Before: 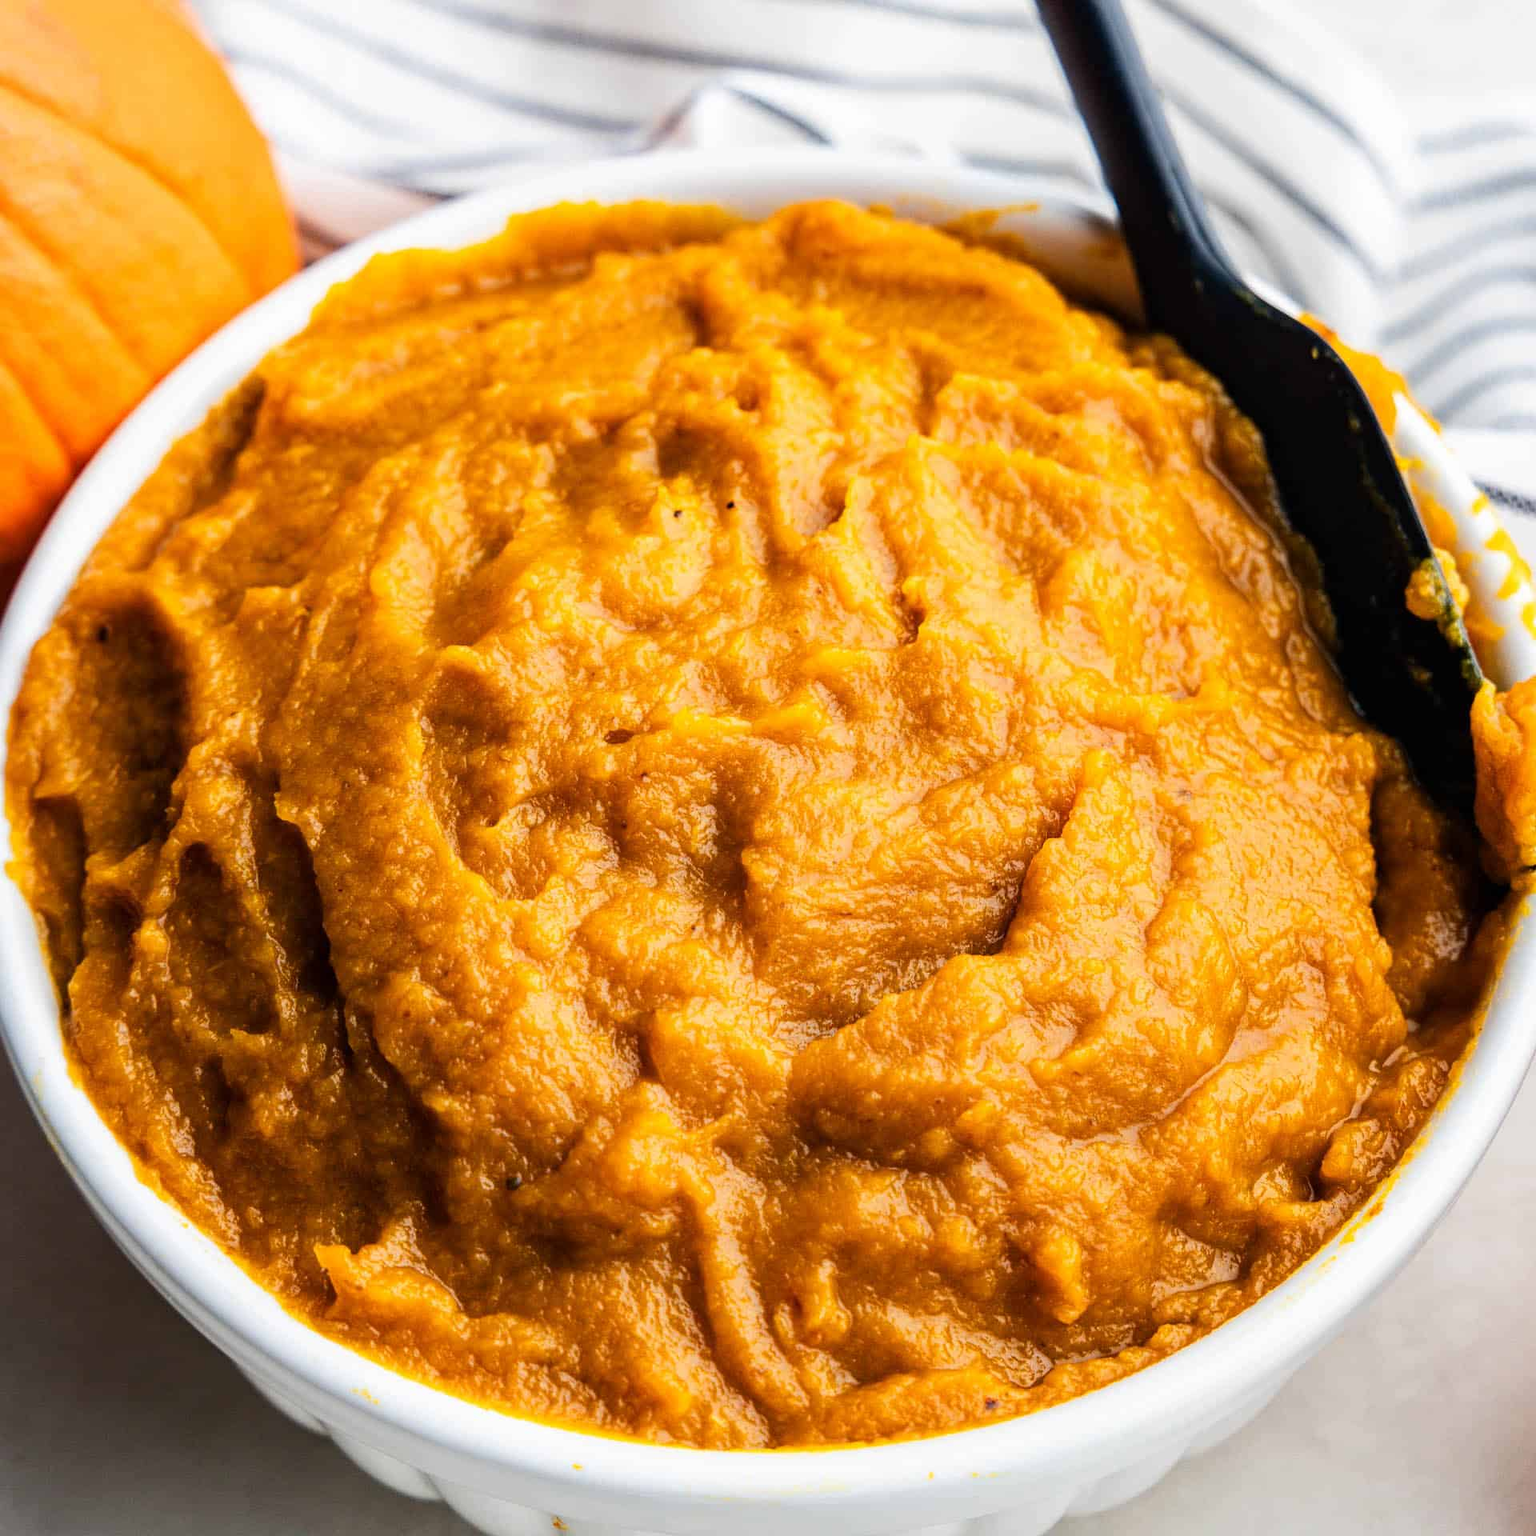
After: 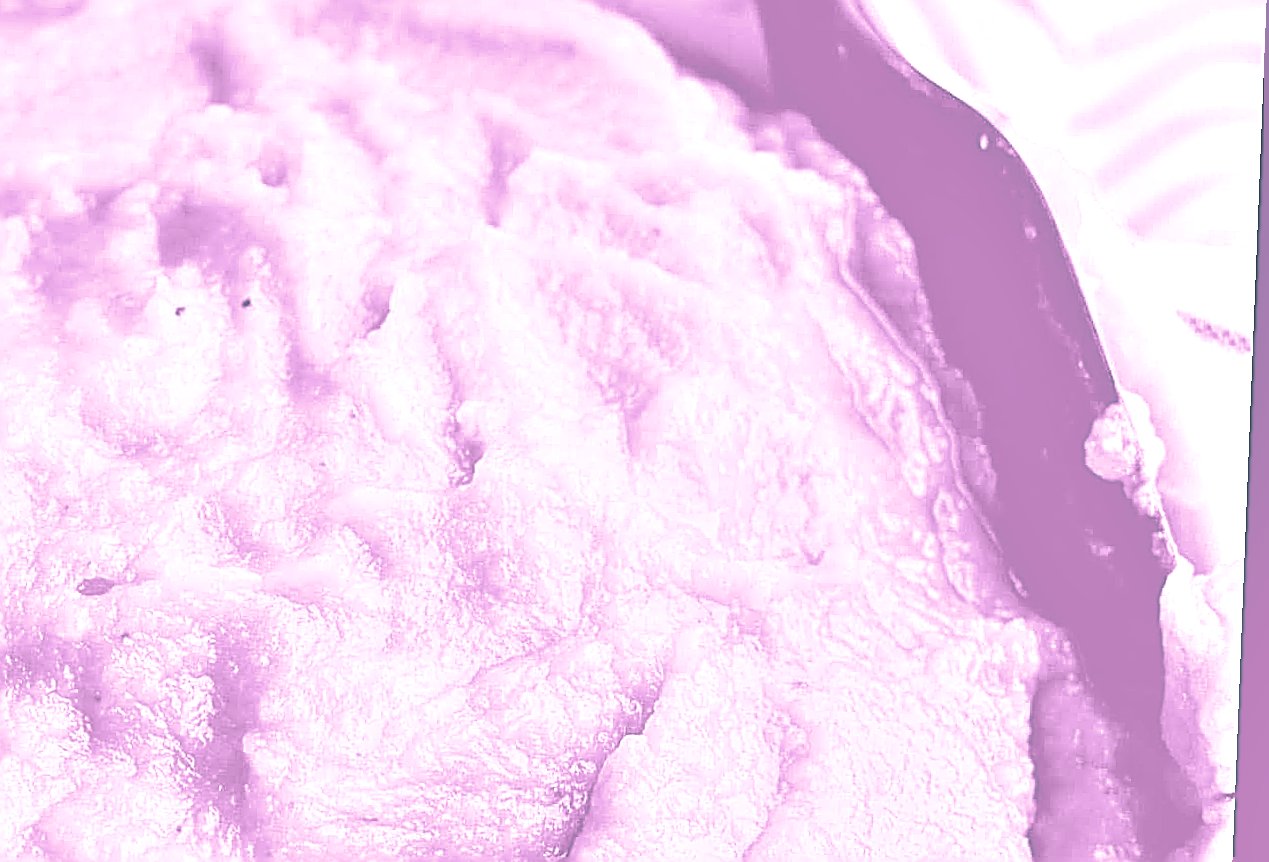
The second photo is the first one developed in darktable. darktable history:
rotate and perspective: rotation 2.27°, automatic cropping off
white balance: emerald 1
colorize: hue 331.2°, saturation 75%, source mix 30.28%, lightness 70.52%, version 1
contrast equalizer: octaves 7, y [[0.6 ×6], [0.55 ×6], [0 ×6], [0 ×6], [0 ×6]]
sharpen: amount 2
crop: left 36.005%, top 18.293%, right 0.31%, bottom 38.444%
exposure: black level correction 0.012, compensate highlight preservation false
split-toning: shadows › hue 186.43°, highlights › hue 49.29°, compress 30.29%
